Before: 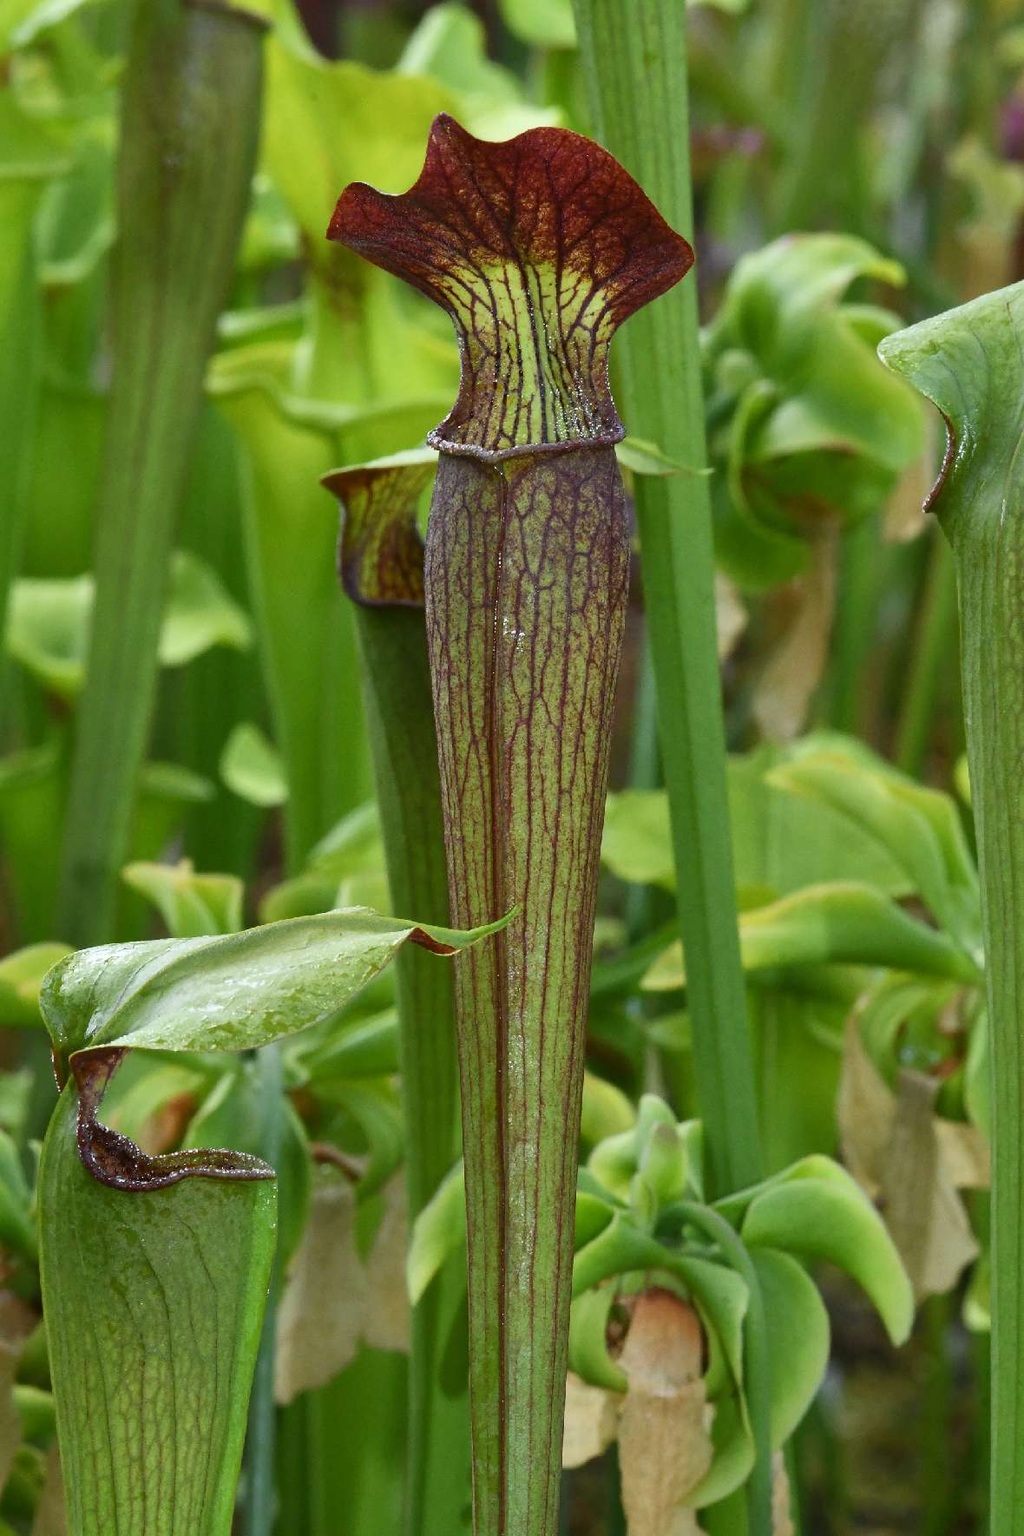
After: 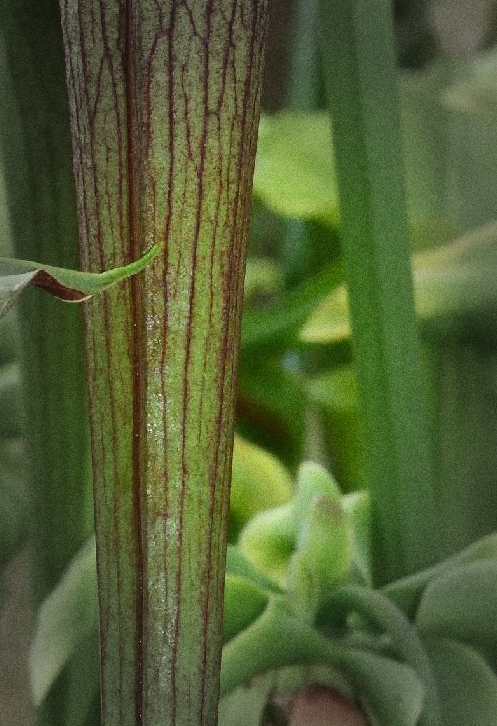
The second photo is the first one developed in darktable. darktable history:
crop: left 37.221%, top 45.169%, right 20.63%, bottom 13.777%
grain: coarseness 0.09 ISO, strength 40%
vignetting: fall-off start 48.41%, automatic ratio true, width/height ratio 1.29, unbound false
